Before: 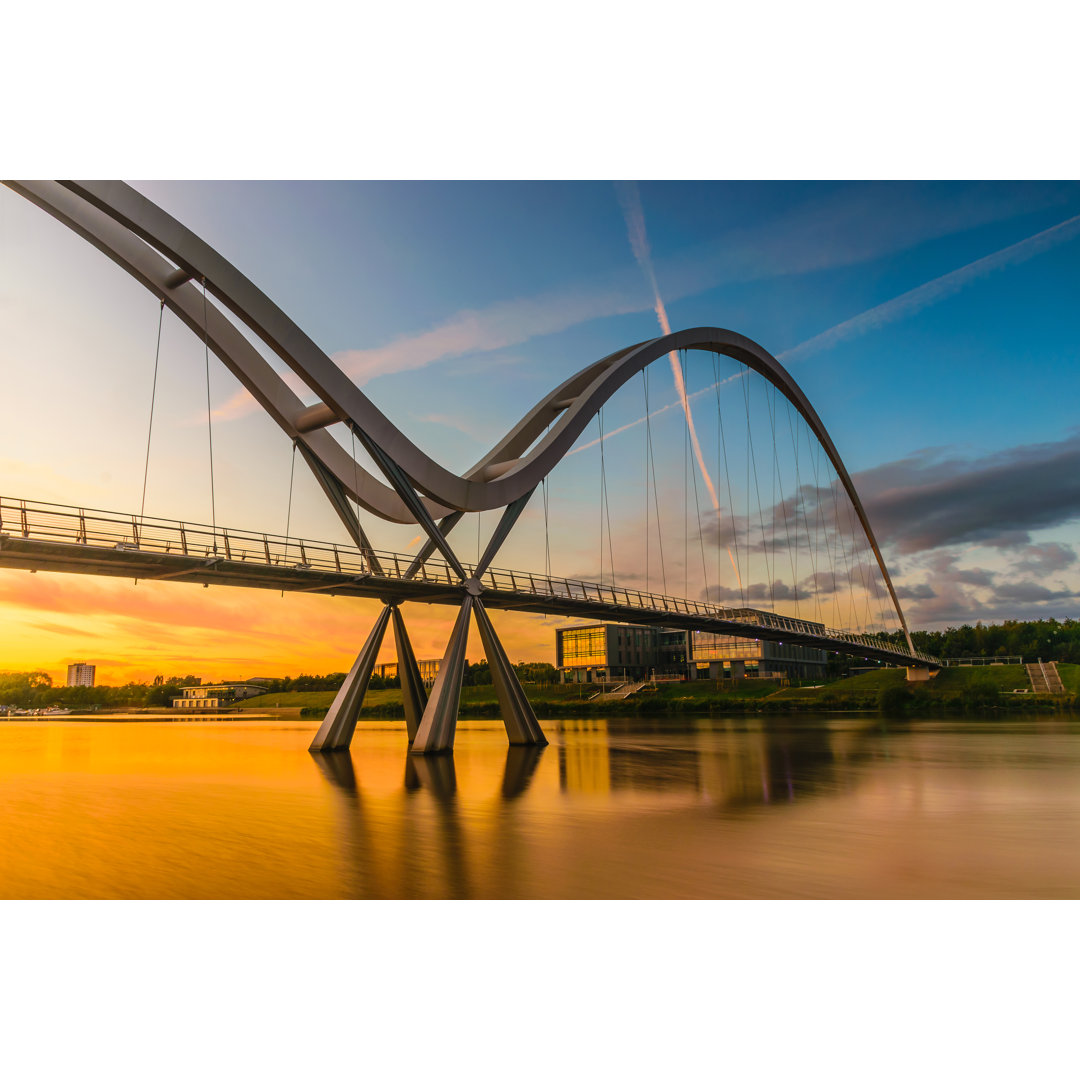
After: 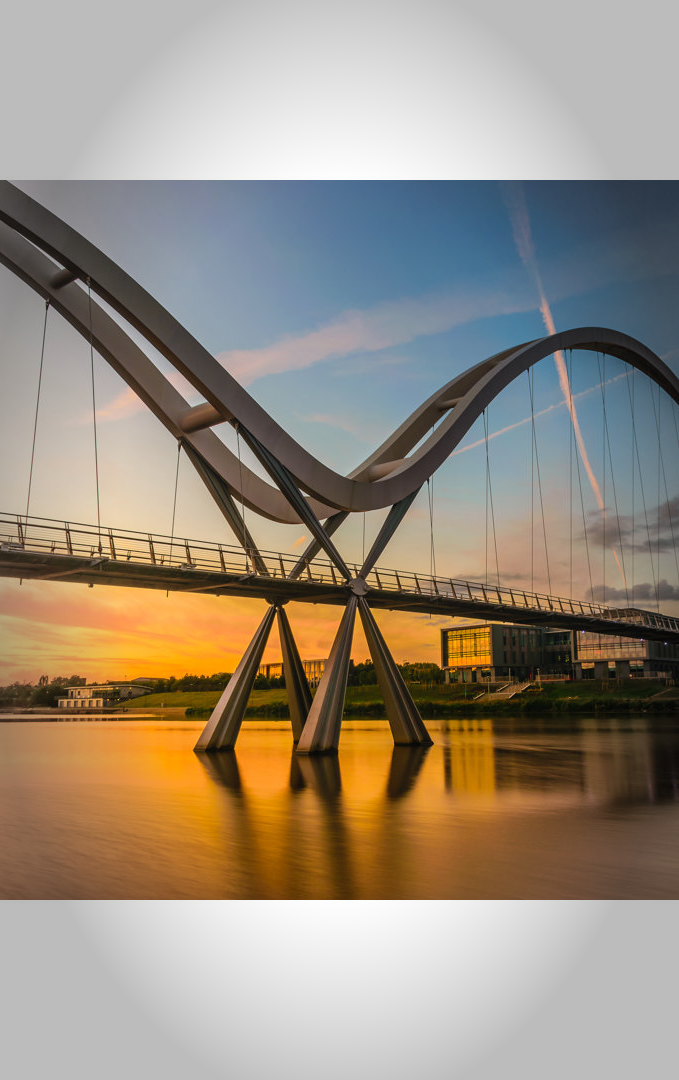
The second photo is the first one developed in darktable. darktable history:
crop: left 10.685%, right 26.403%
vignetting: fall-off start 66.05%, fall-off radius 39.62%, automatic ratio true, width/height ratio 0.666
